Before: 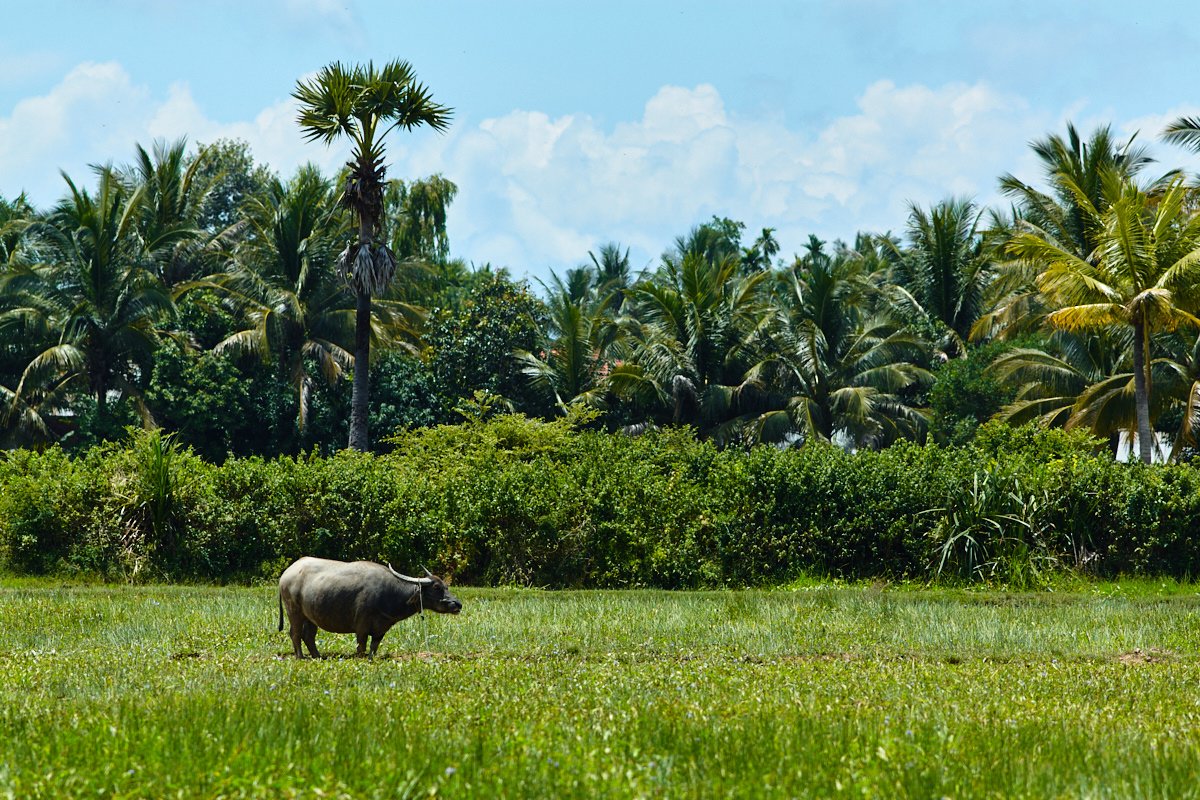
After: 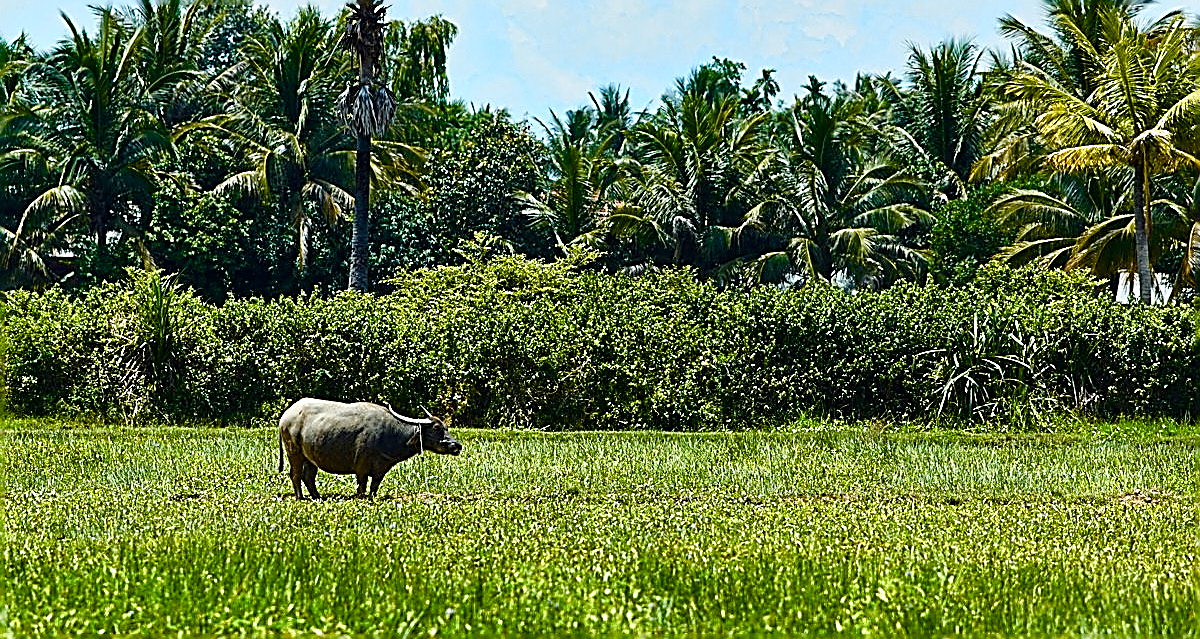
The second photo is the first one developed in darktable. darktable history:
color balance rgb: linear chroma grading › shadows -30.686%, linear chroma grading › global chroma 35.195%, perceptual saturation grading › global saturation 20%, perceptual saturation grading › highlights -50.305%, perceptual saturation grading › shadows 30.567%, perceptual brilliance grading › mid-tones 9.367%, perceptual brilliance grading › shadows 14.299%, global vibrance 15.857%, saturation formula JzAzBz (2021)
sharpen: amount 1.989
crop and rotate: top 20.016%
